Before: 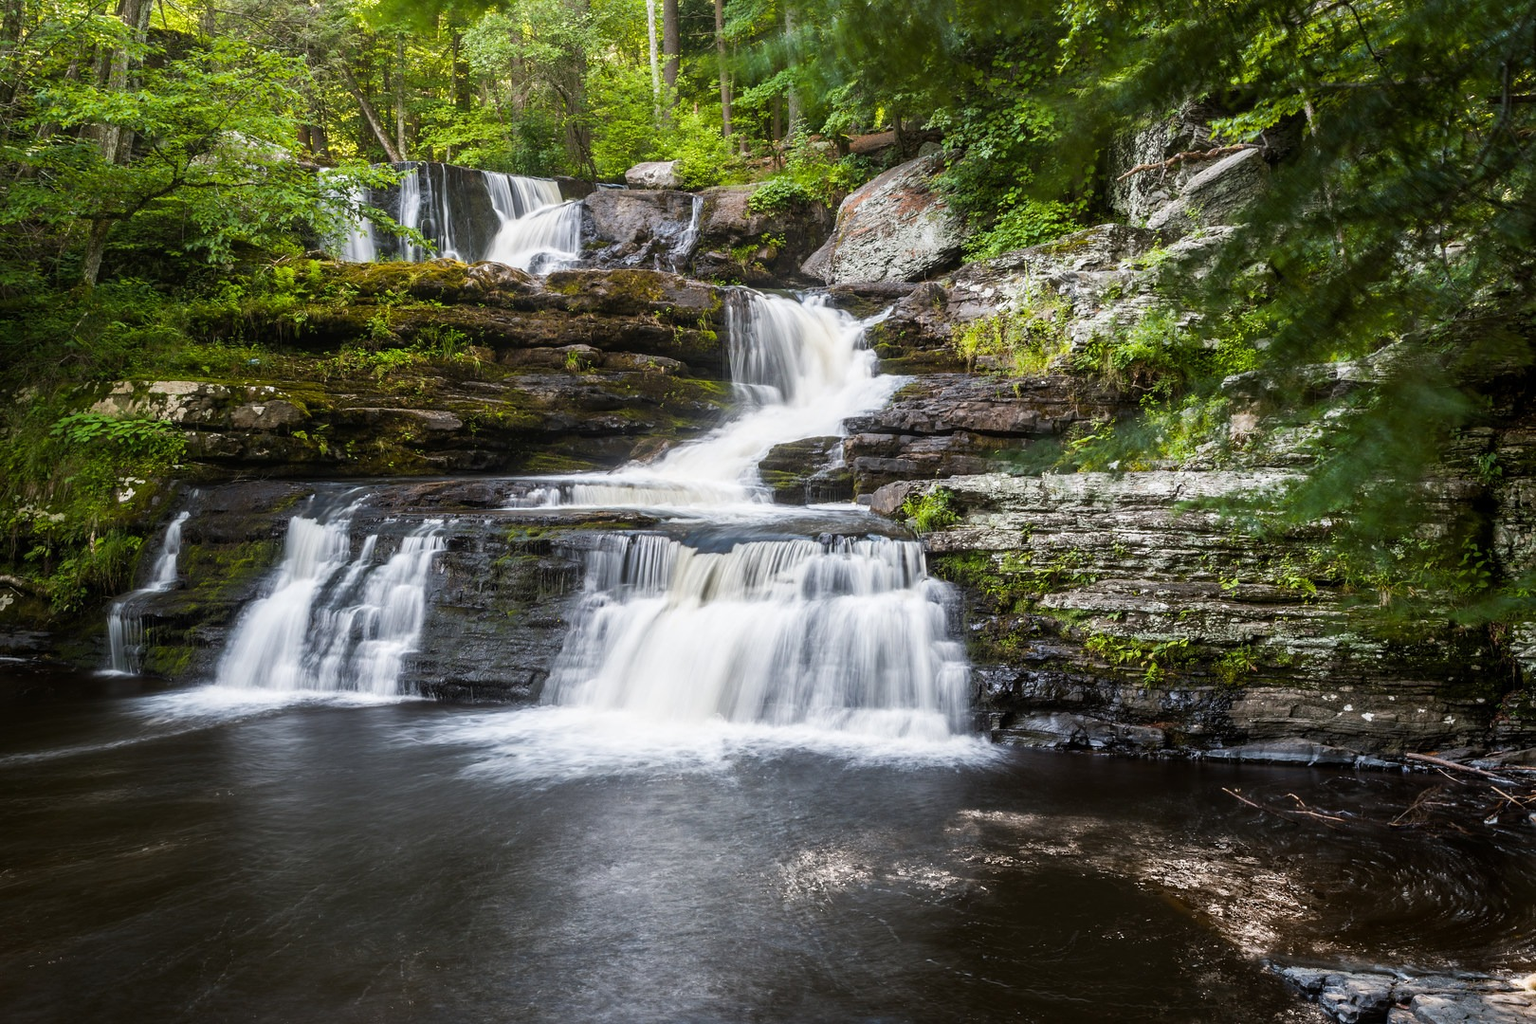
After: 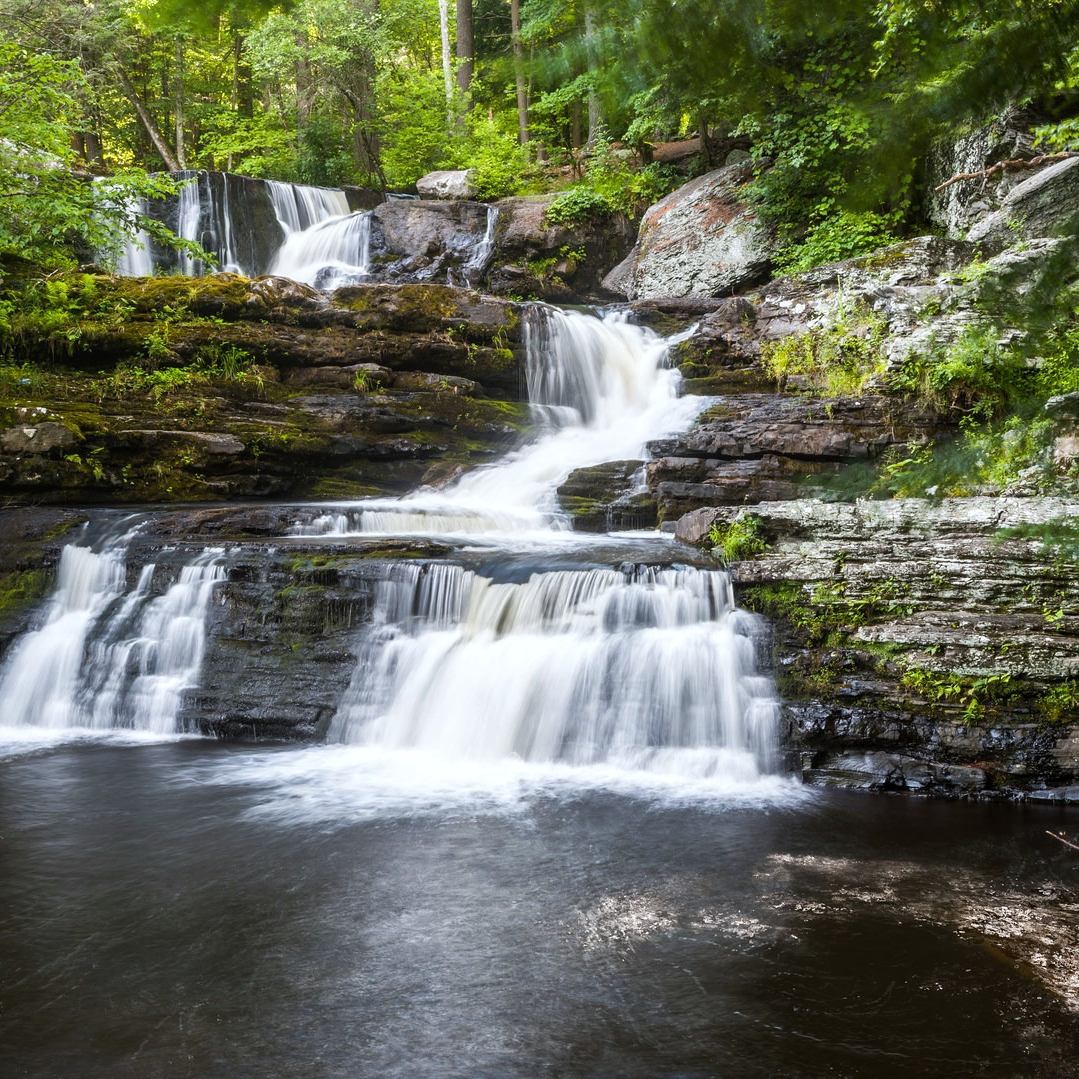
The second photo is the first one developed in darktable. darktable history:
crop and rotate: left 15.055%, right 18.278%
white balance: red 0.982, blue 1.018
exposure: exposure 0.131 EV, compensate highlight preservation false
